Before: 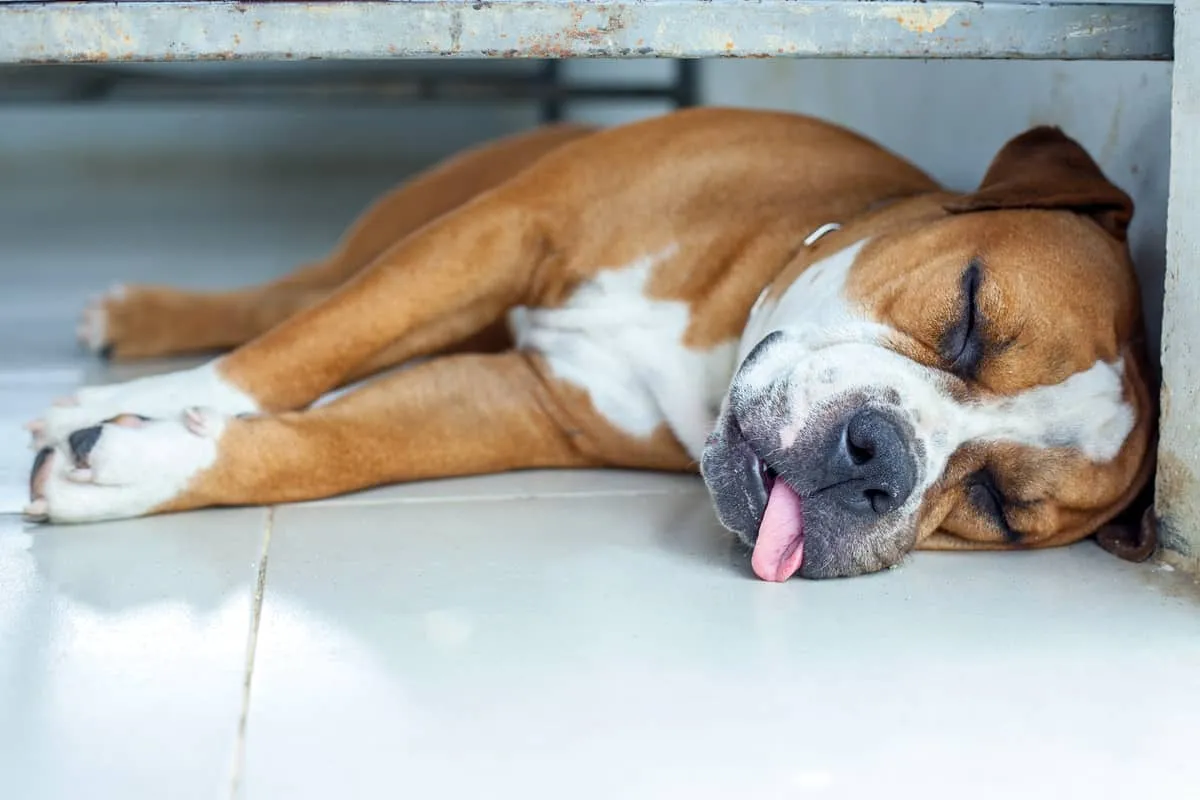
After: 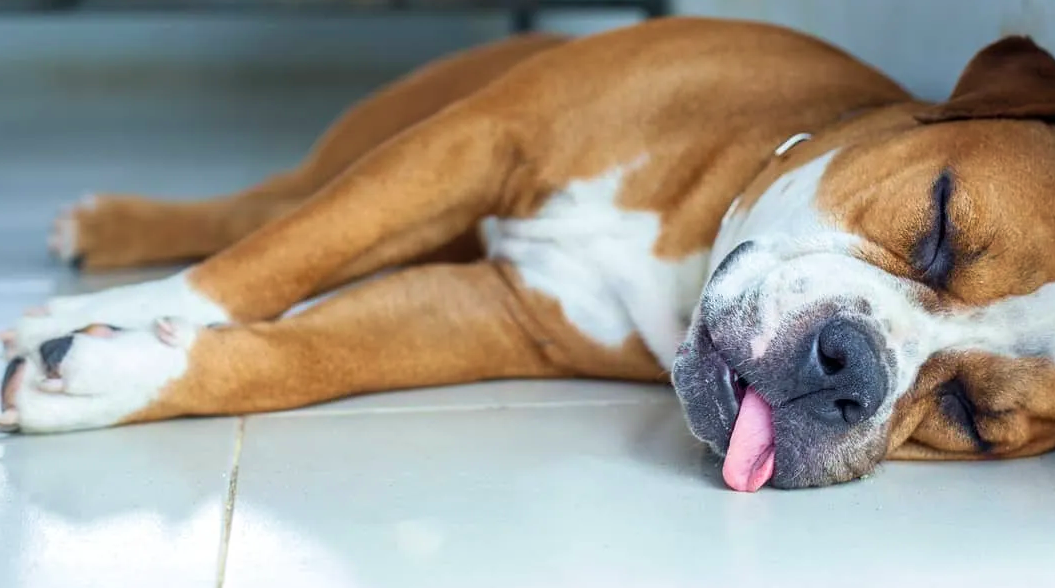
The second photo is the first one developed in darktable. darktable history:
velvia: on, module defaults
crop and rotate: left 2.425%, top 11.305%, right 9.6%, bottom 15.08%
